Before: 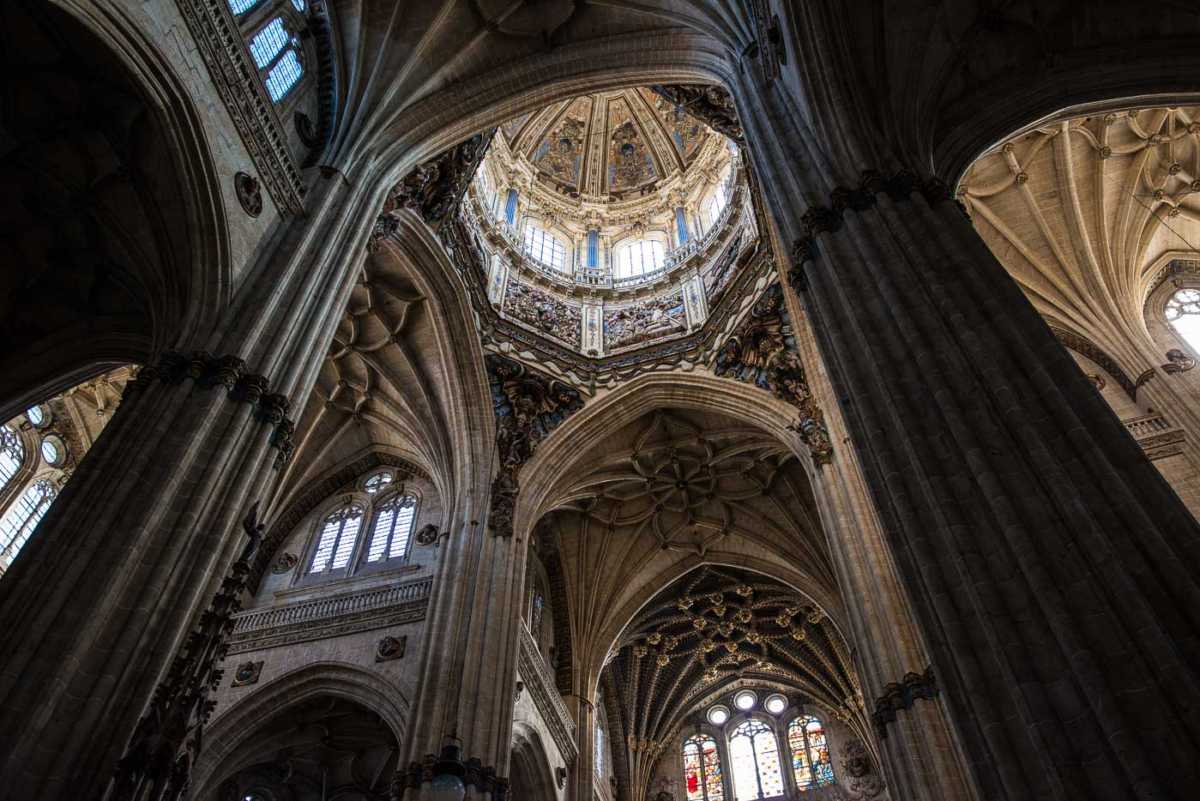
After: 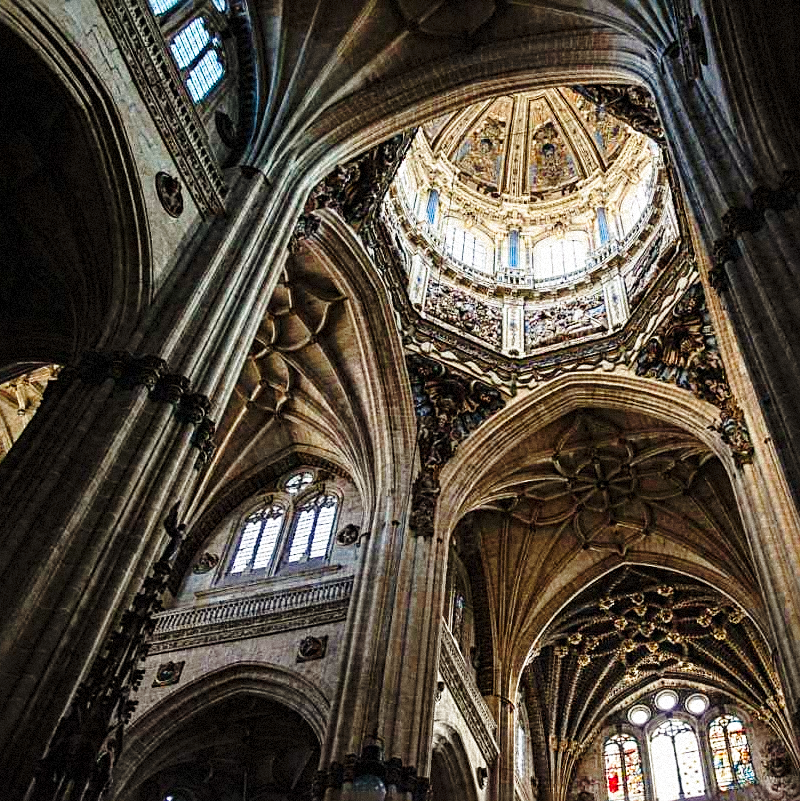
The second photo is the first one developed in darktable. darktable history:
base curve: curves: ch0 [(0, 0) (0.028, 0.03) (0.121, 0.232) (0.46, 0.748) (0.859, 0.968) (1, 1)], preserve colors none
sharpen: radius 2.767
rgb curve: curves: ch2 [(0, 0) (0.567, 0.512) (1, 1)], mode RGB, independent channels
grain: mid-tones bias 0%
crop and rotate: left 6.617%, right 26.717%
